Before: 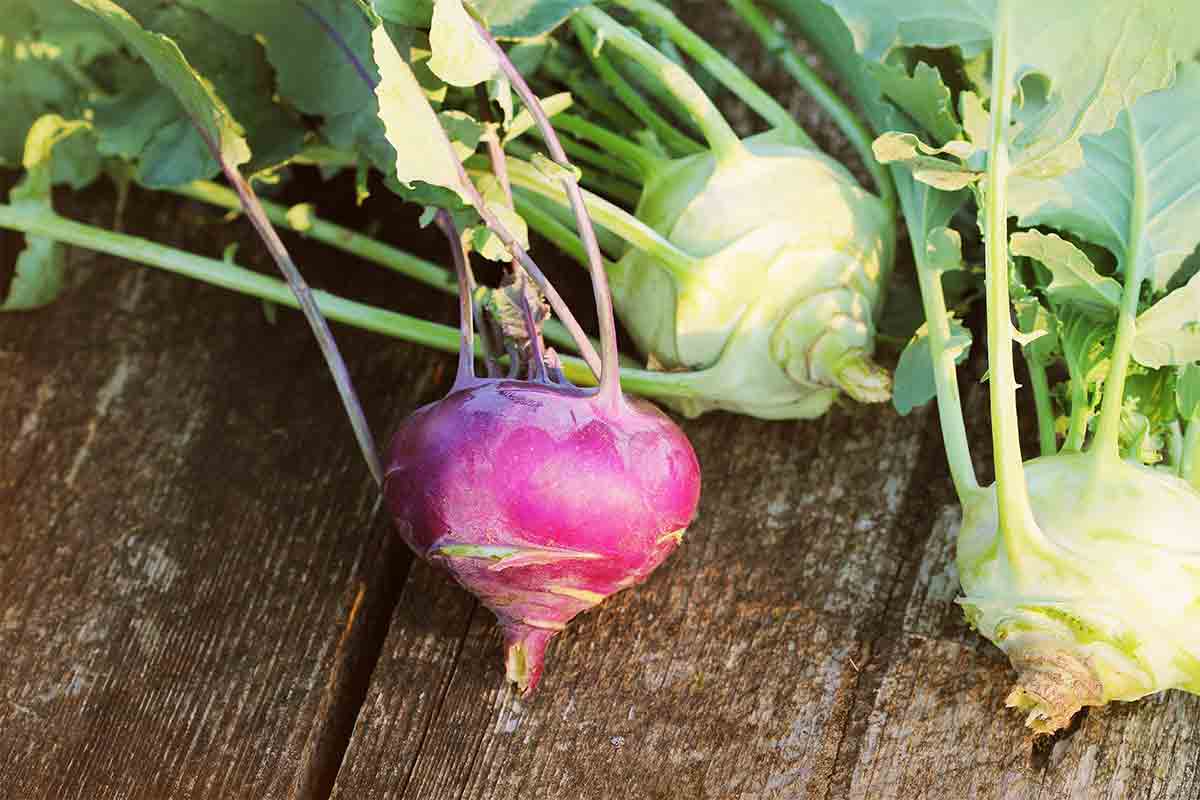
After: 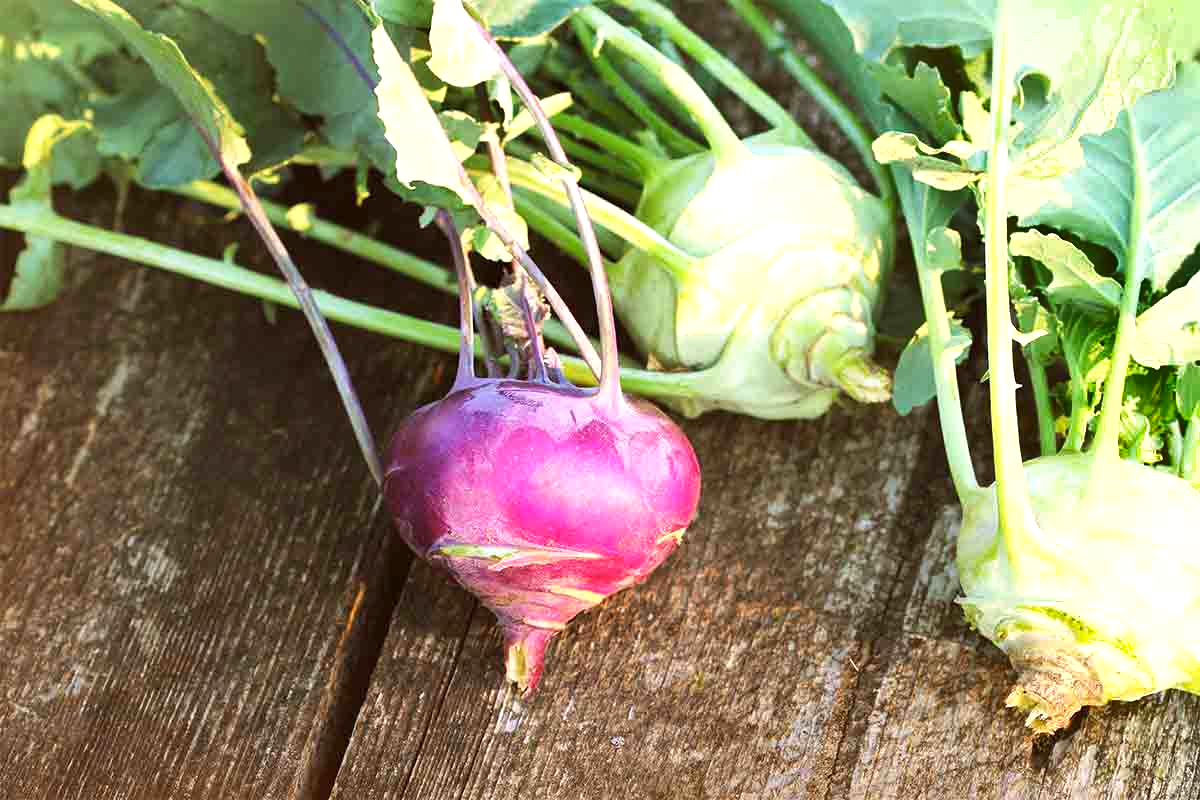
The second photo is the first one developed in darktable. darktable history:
shadows and highlights: shadows 12, white point adjustment 1.2, soften with gaussian
exposure: exposure 0.566 EV, compensate highlight preservation false
